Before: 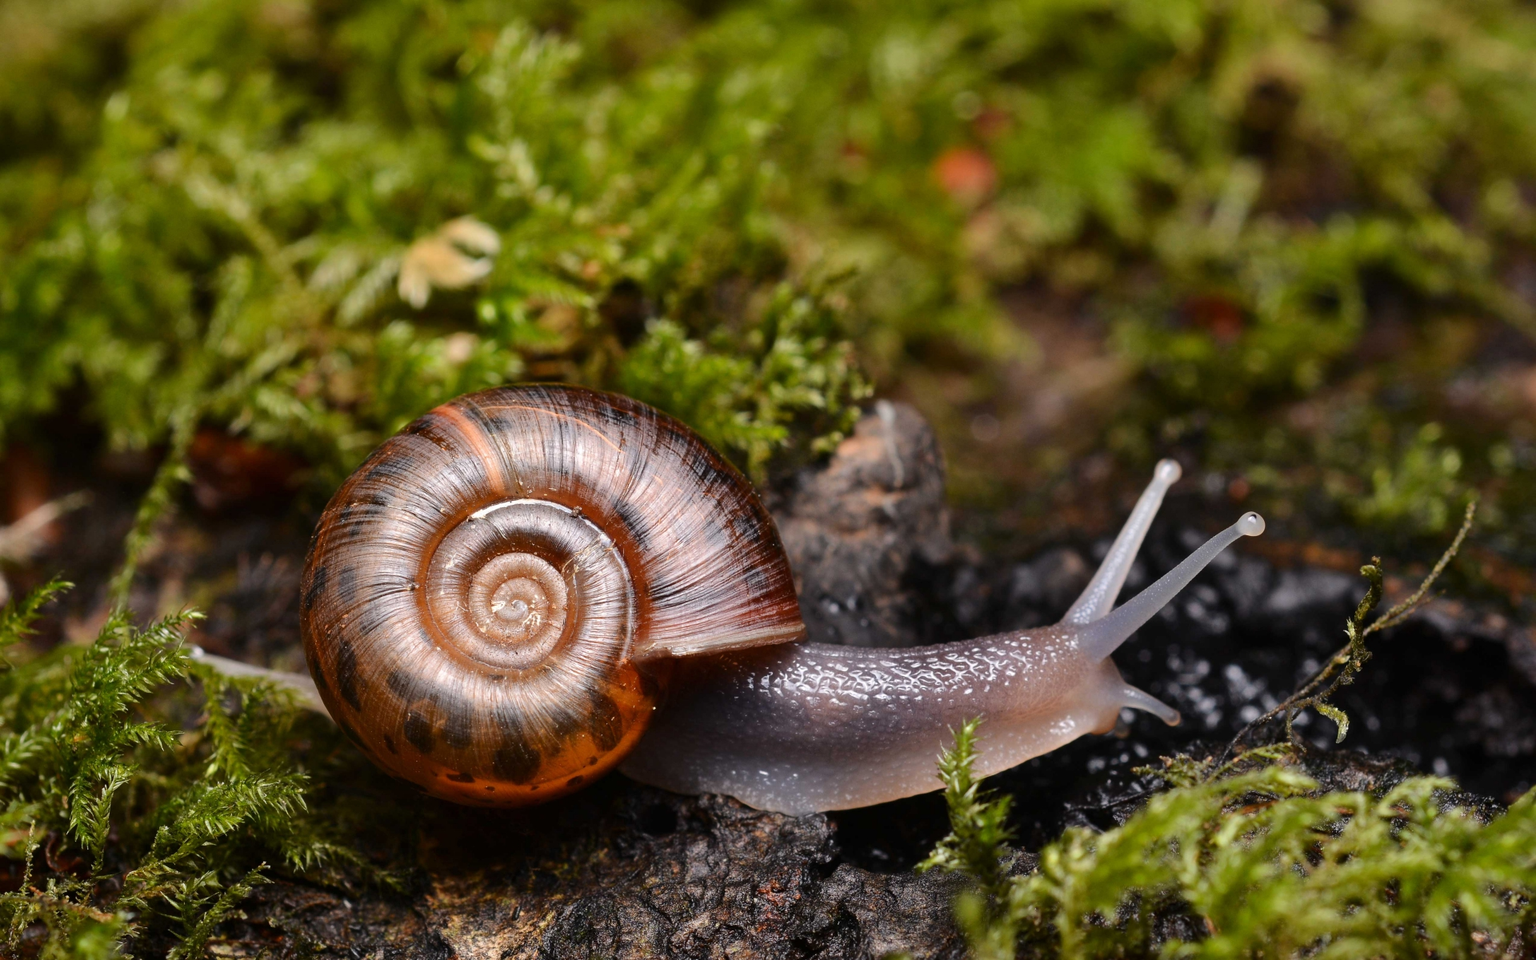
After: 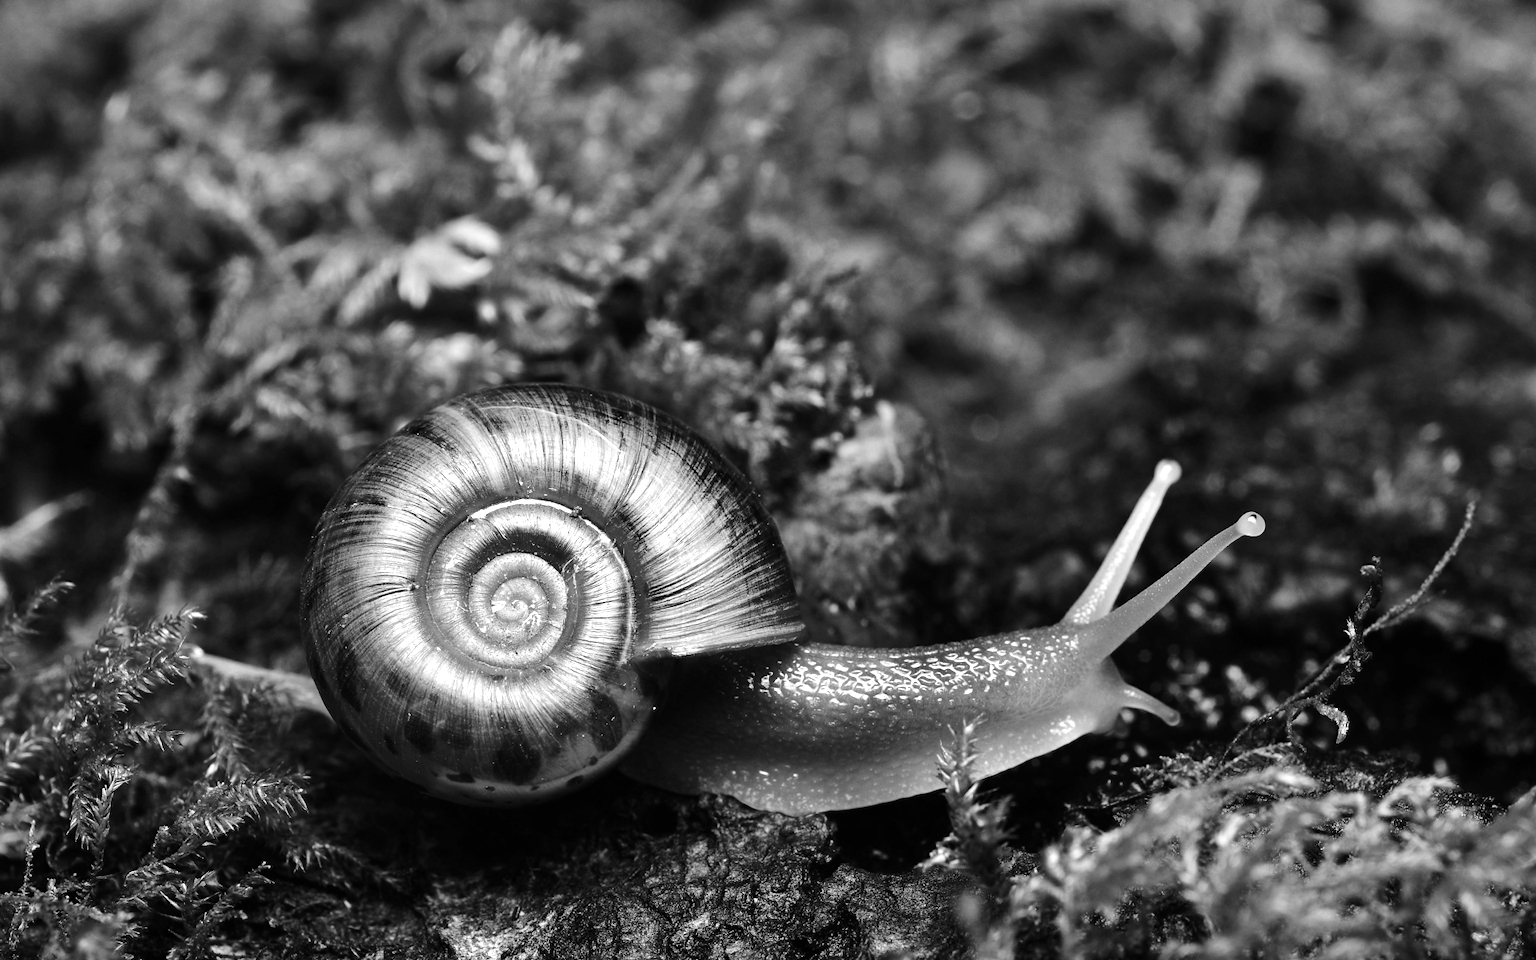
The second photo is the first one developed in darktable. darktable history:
monochrome: a -4.13, b 5.16, size 1
tone equalizer: -8 EV -0.75 EV, -7 EV -0.7 EV, -6 EV -0.6 EV, -5 EV -0.4 EV, -3 EV 0.4 EV, -2 EV 0.6 EV, -1 EV 0.7 EV, +0 EV 0.75 EV, edges refinement/feathering 500, mask exposure compensation -1.57 EV, preserve details no
